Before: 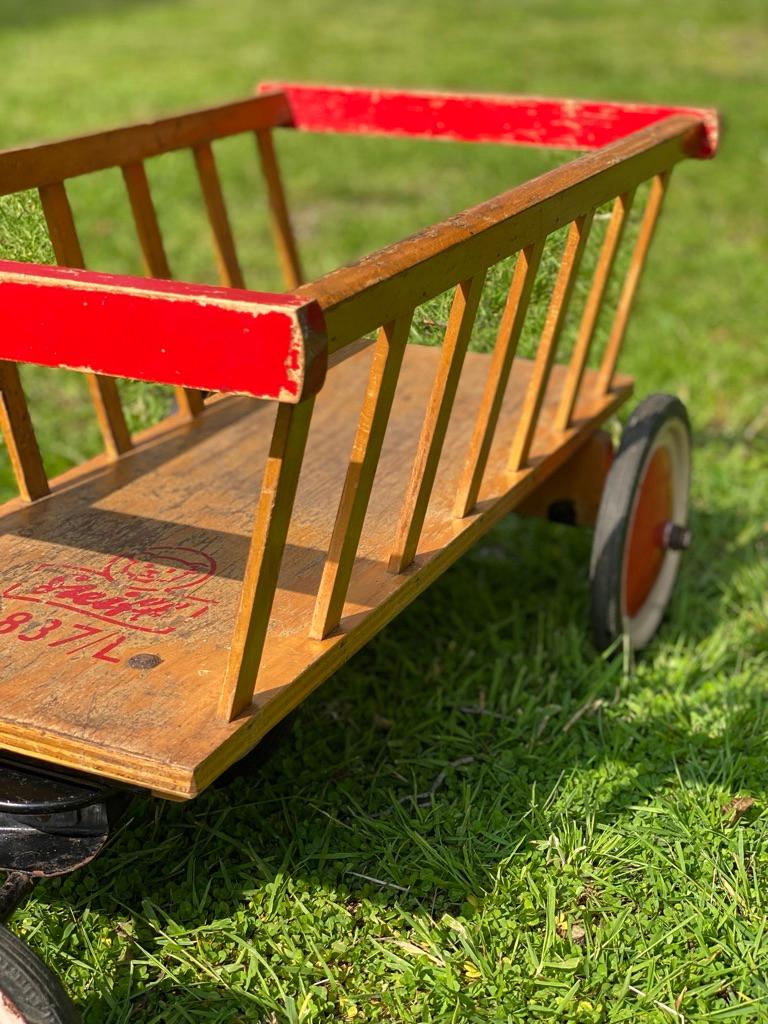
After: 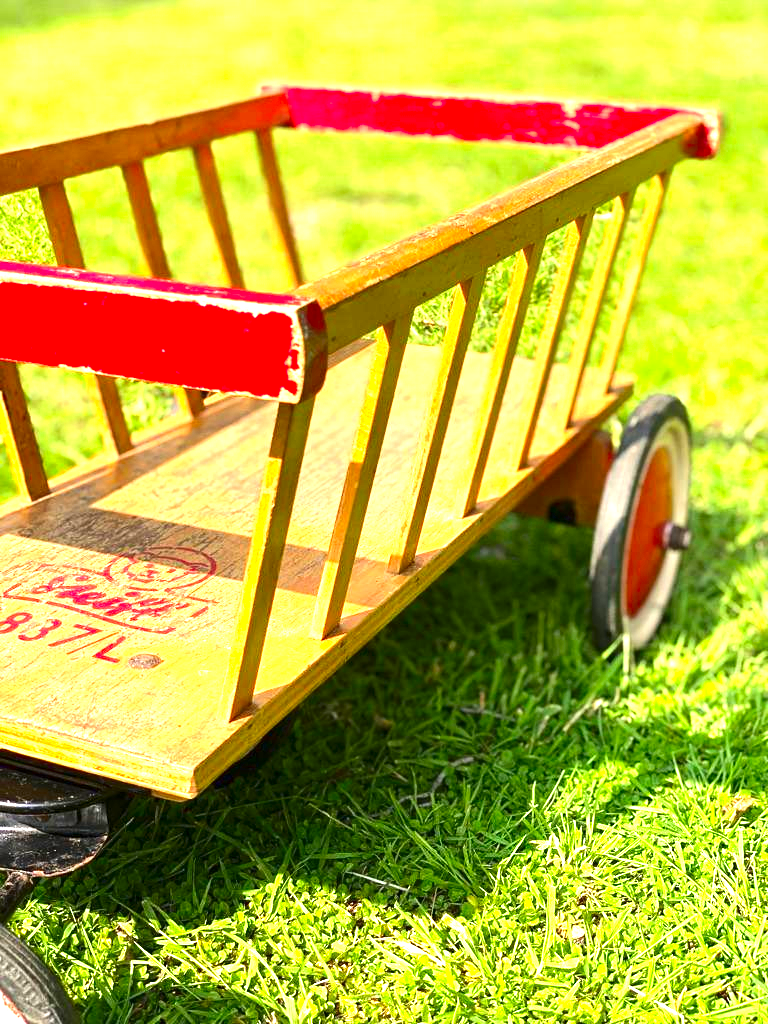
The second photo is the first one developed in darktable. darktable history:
exposure: exposure 1.996 EV, compensate highlight preservation false
contrast brightness saturation: contrast 0.119, brightness -0.117, saturation 0.2
